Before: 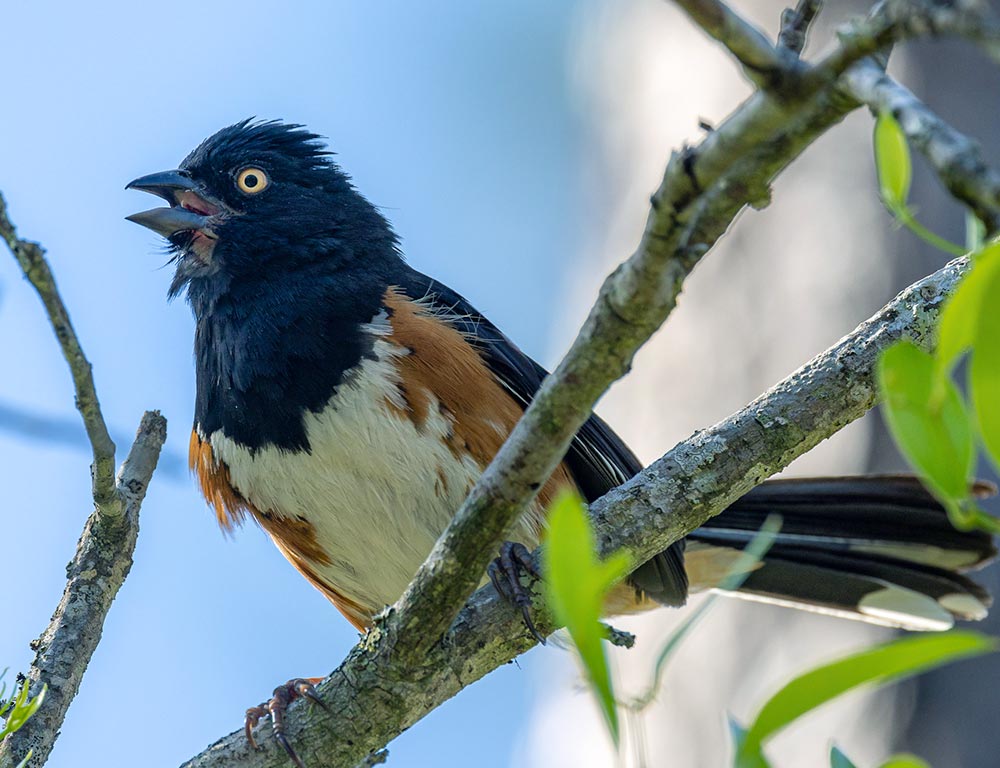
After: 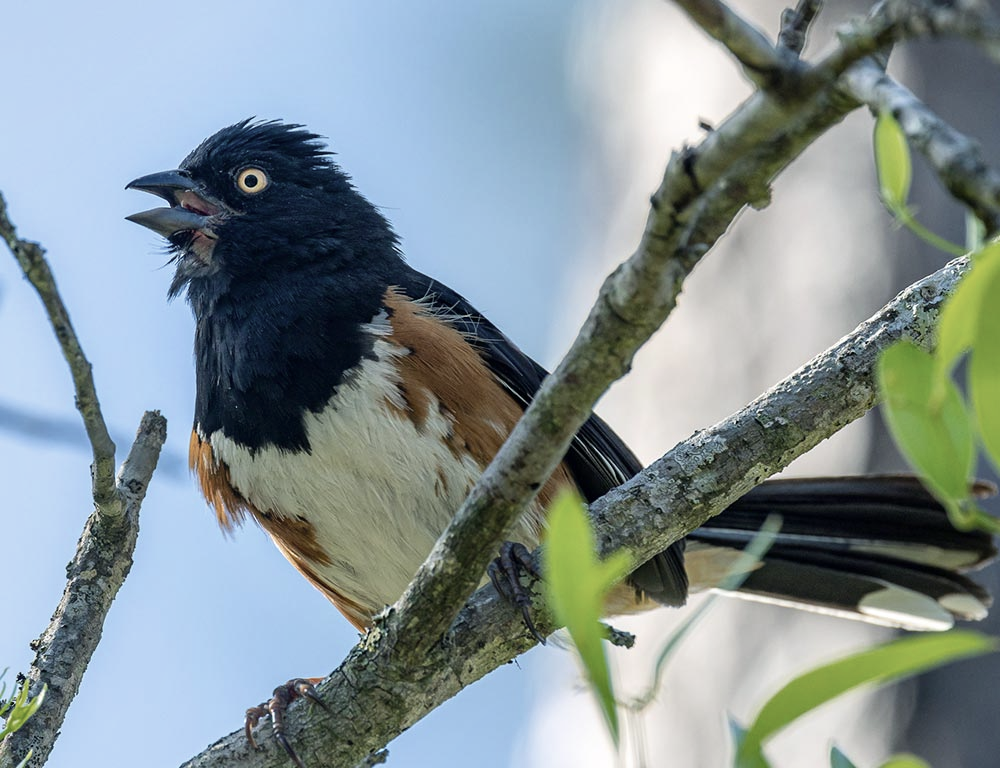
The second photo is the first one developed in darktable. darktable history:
levels: mode automatic, levels [0.062, 0.494, 0.925]
contrast brightness saturation: contrast 0.101, saturation -0.283
shadows and highlights: shadows 37.34, highlights -26.99, soften with gaussian
